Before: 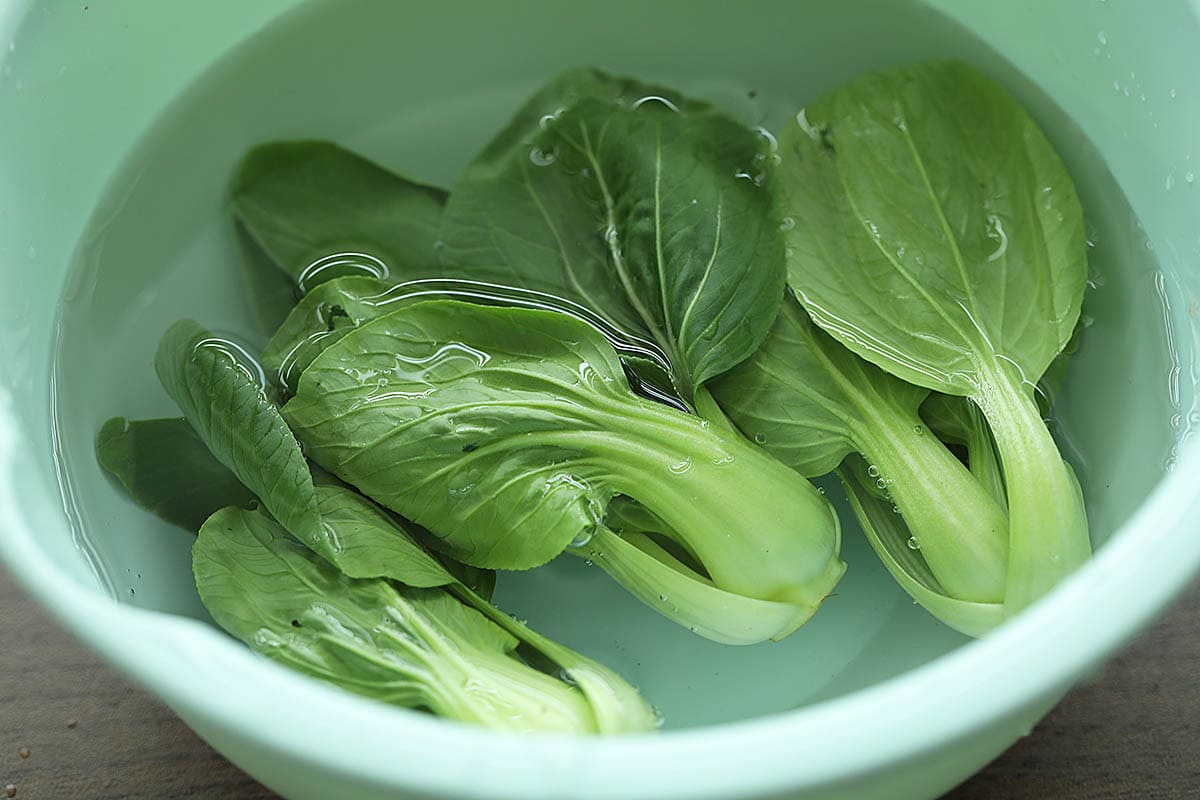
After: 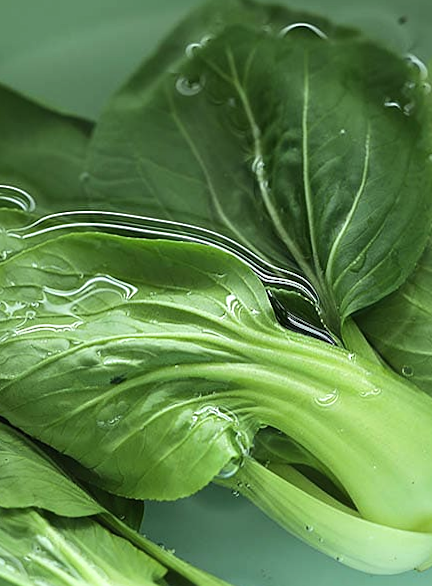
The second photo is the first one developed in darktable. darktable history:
crop and rotate: left 29.476%, top 10.214%, right 35.32%, bottom 17.333%
rotate and perspective: lens shift (vertical) 0.048, lens shift (horizontal) -0.024, automatic cropping off
tone equalizer: -8 EV -0.417 EV, -7 EV -0.389 EV, -6 EV -0.333 EV, -5 EV -0.222 EV, -3 EV 0.222 EV, -2 EV 0.333 EV, -1 EV 0.389 EV, +0 EV 0.417 EV, edges refinement/feathering 500, mask exposure compensation -1.57 EV, preserve details no
